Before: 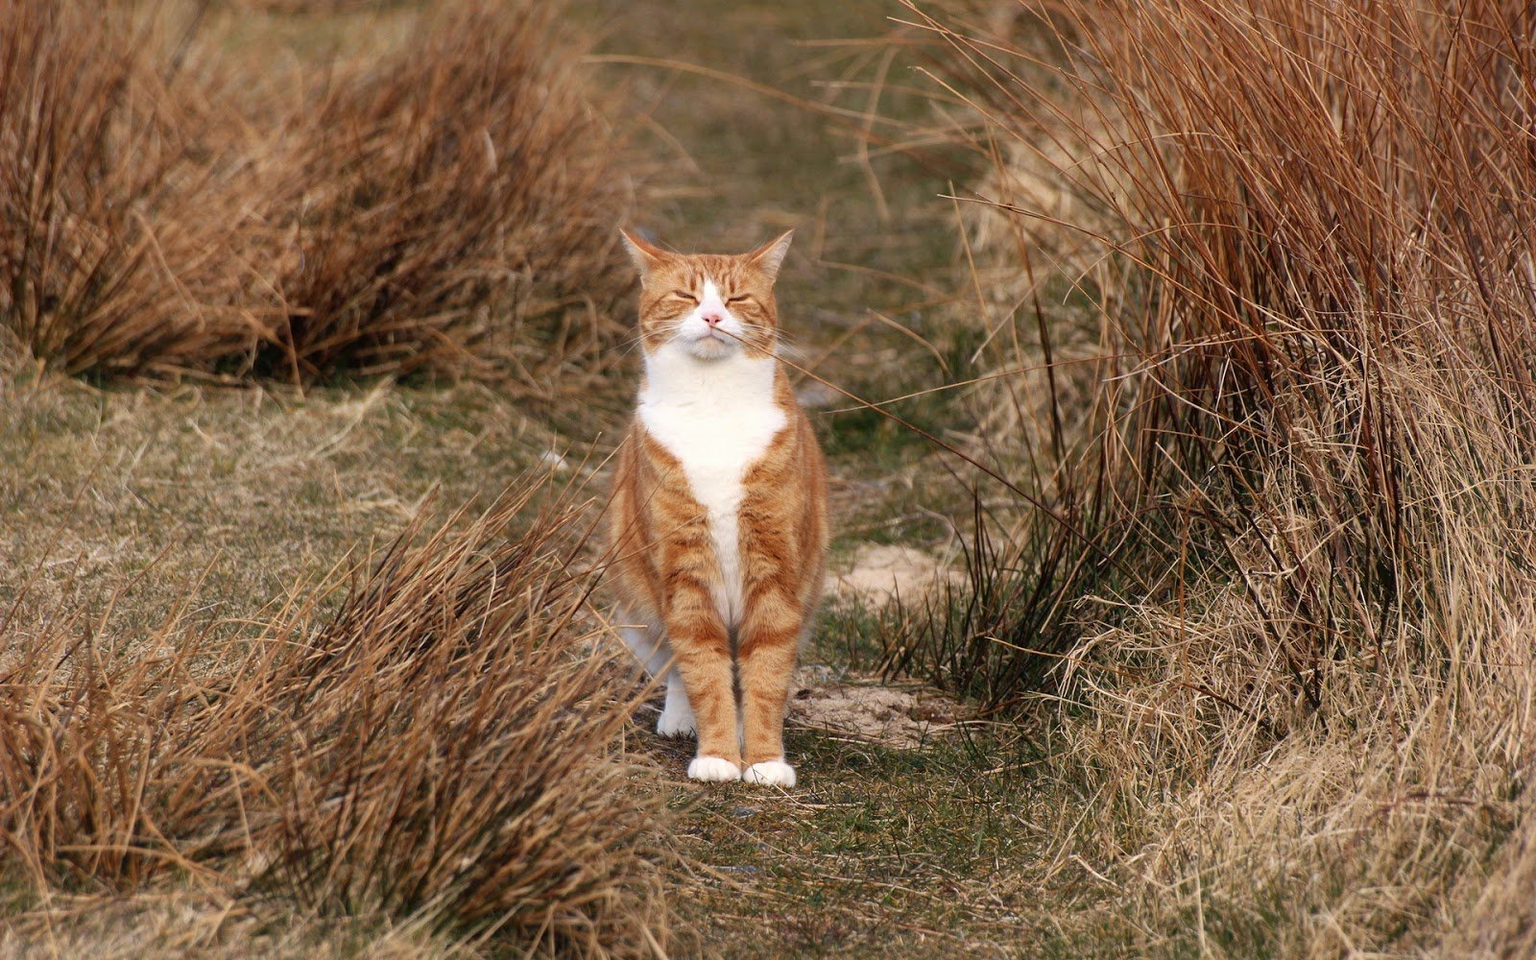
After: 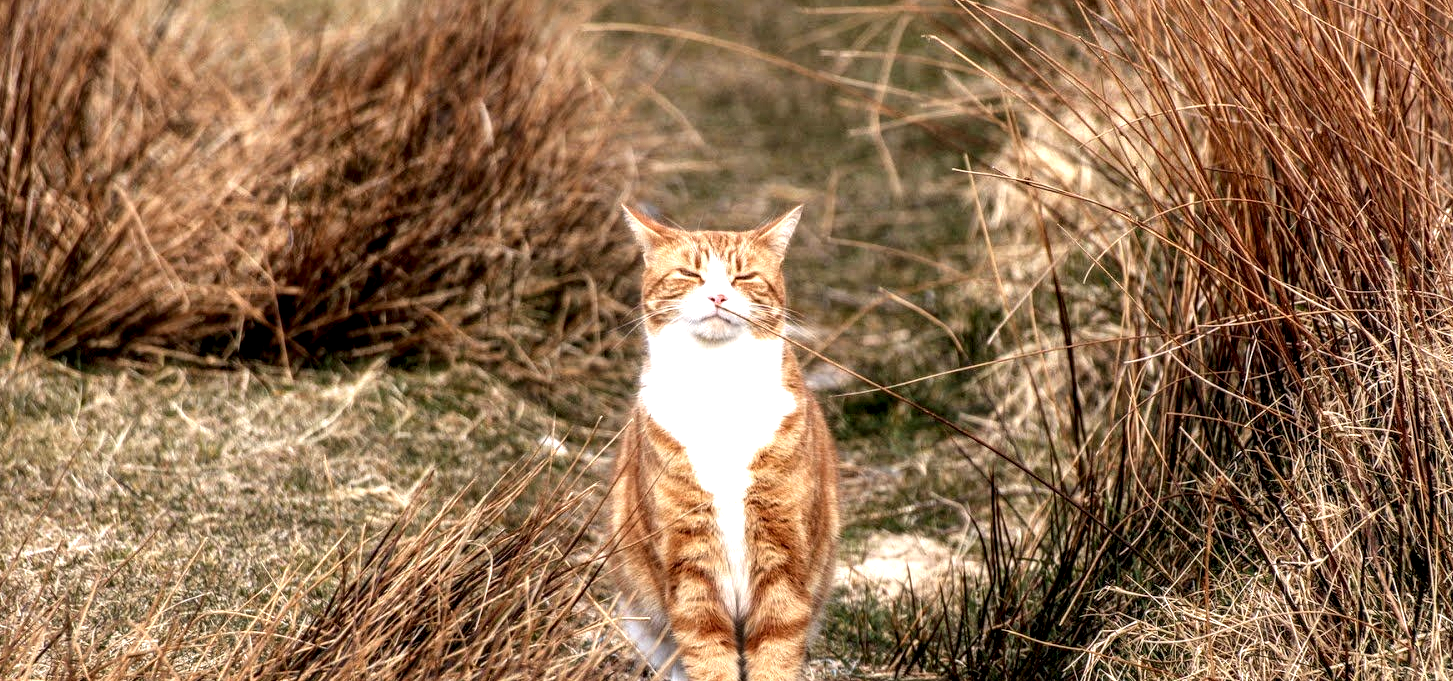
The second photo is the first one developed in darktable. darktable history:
crop: left 1.514%, top 3.417%, right 7.654%, bottom 28.409%
exposure: black level correction 0.001, exposure 0.499 EV, compensate highlight preservation false
local contrast: highlights 17%, detail 187%
